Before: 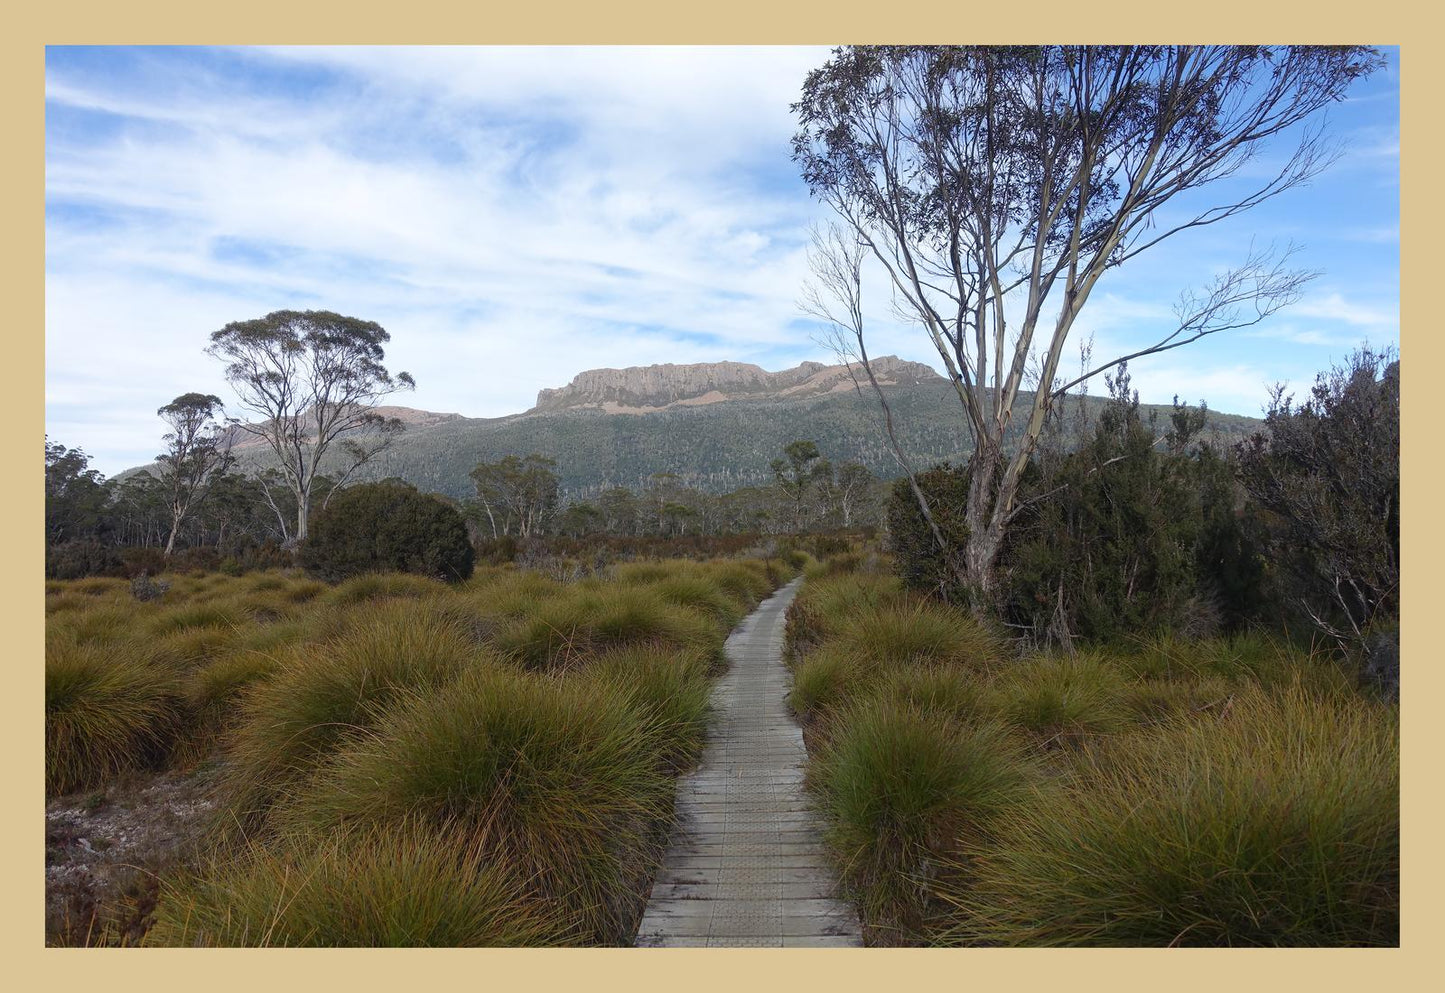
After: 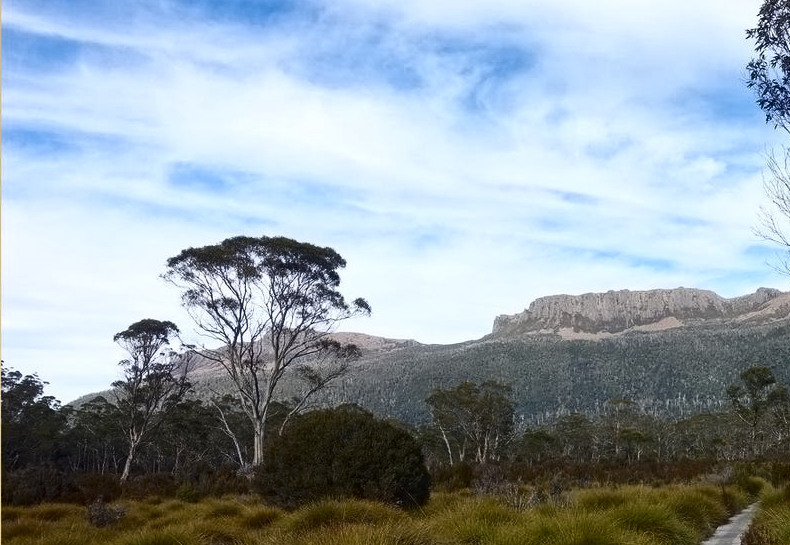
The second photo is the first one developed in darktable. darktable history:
contrast brightness saturation: contrast 0.21, brightness -0.11, saturation 0.21
crop and rotate: left 3.047%, top 7.509%, right 42.236%, bottom 37.598%
contrast equalizer: y [[0.5 ×6], [0.5 ×6], [0.5 ×6], [0 ×6], [0, 0.039, 0.251, 0.29, 0.293, 0.292]]
shadows and highlights: white point adjustment 1, soften with gaussian
